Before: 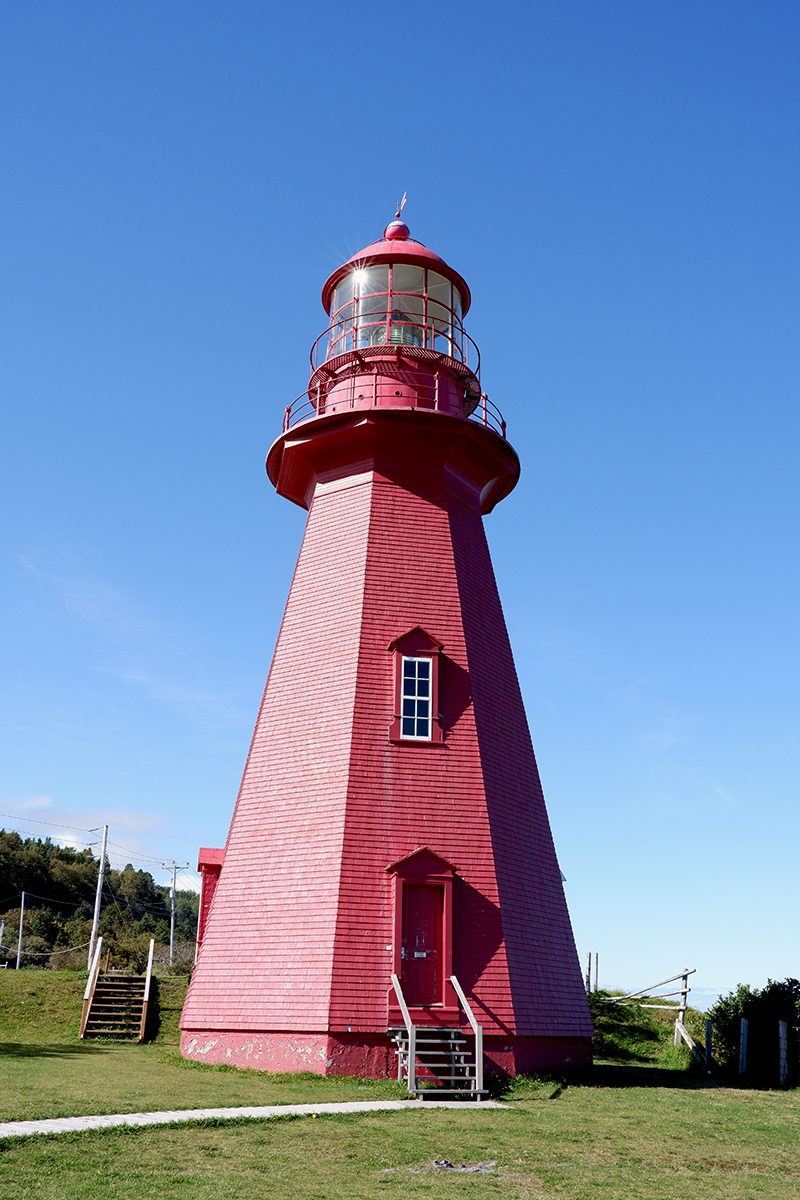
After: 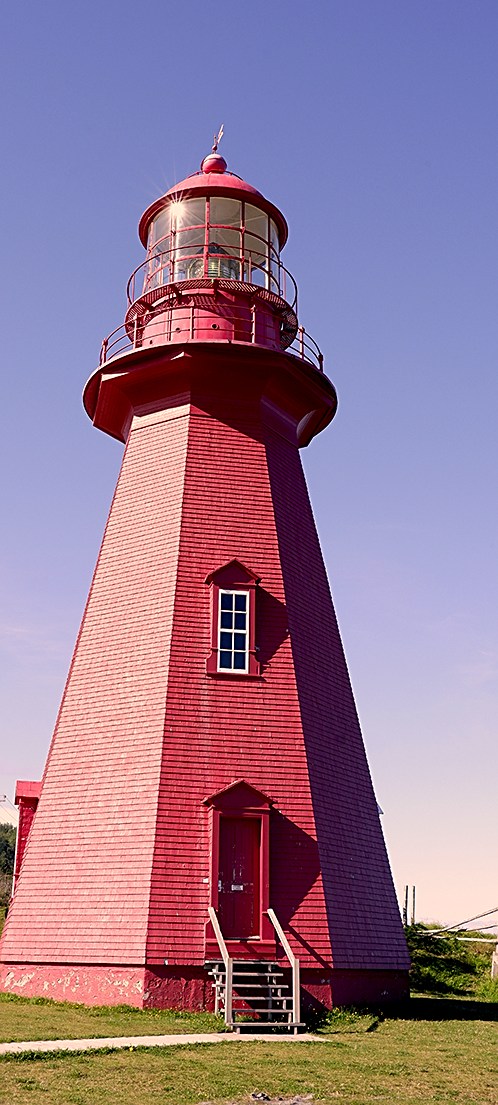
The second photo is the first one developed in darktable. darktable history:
sharpen: on, module defaults
crop and rotate: left 22.918%, top 5.629%, right 14.711%, bottom 2.247%
color correction: highlights a* 17.88, highlights b* 18.79
